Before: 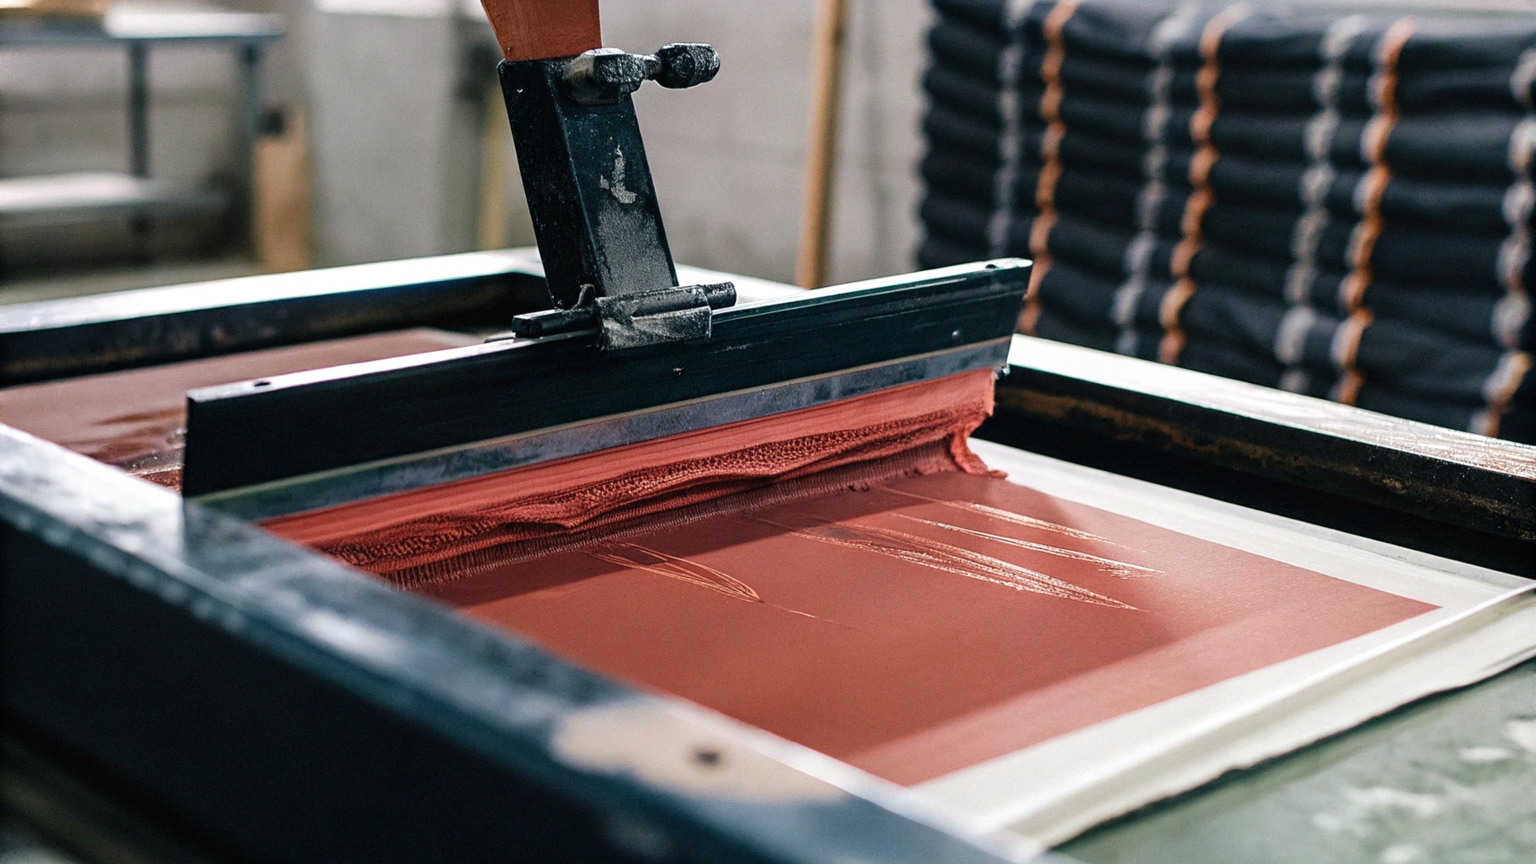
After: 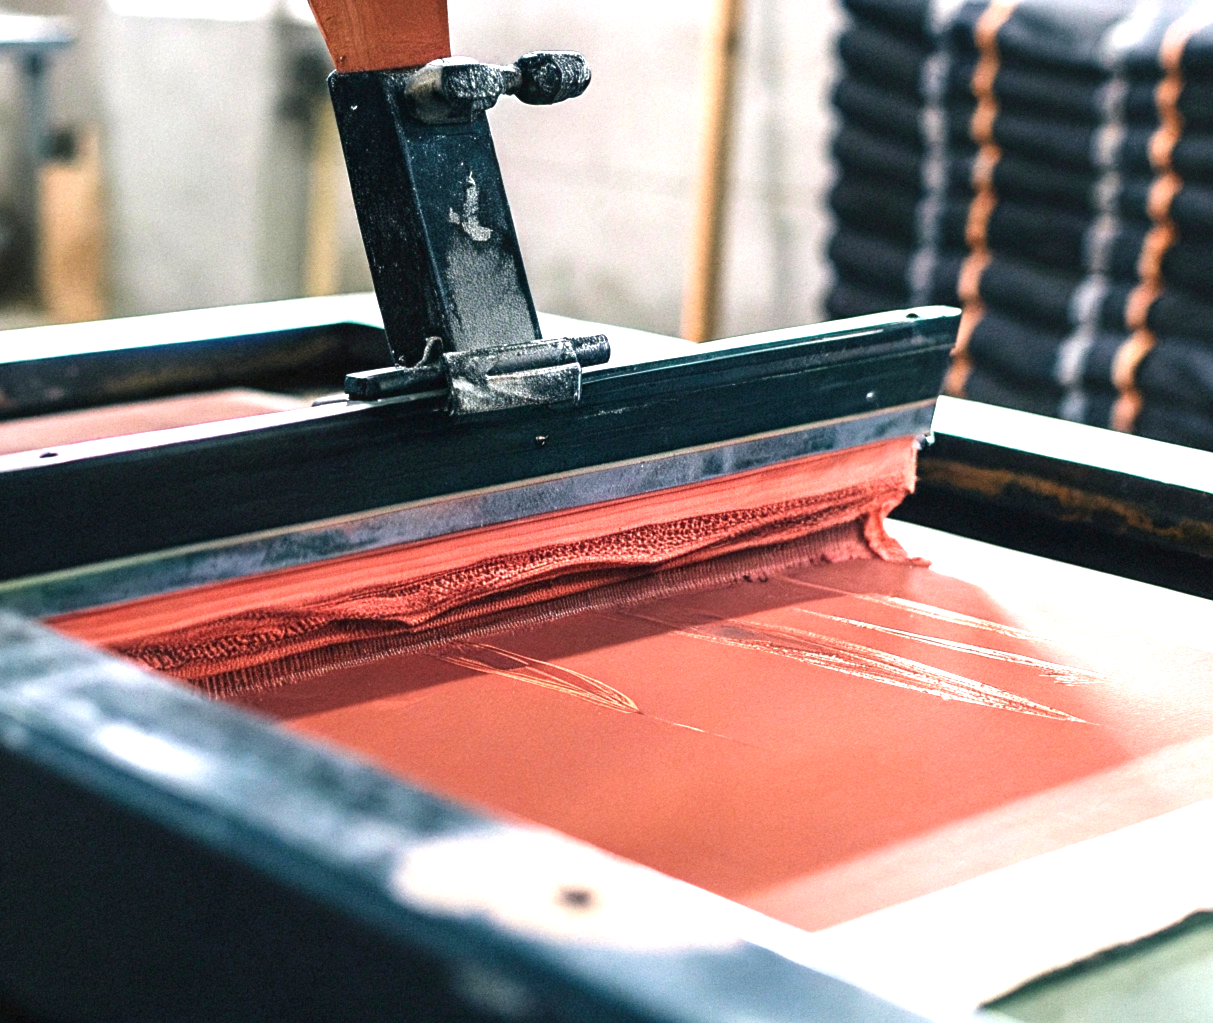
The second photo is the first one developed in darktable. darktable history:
crop and rotate: left 14.436%, right 18.898%
exposure: exposure 1.25 EV, compensate exposure bias true, compensate highlight preservation false
